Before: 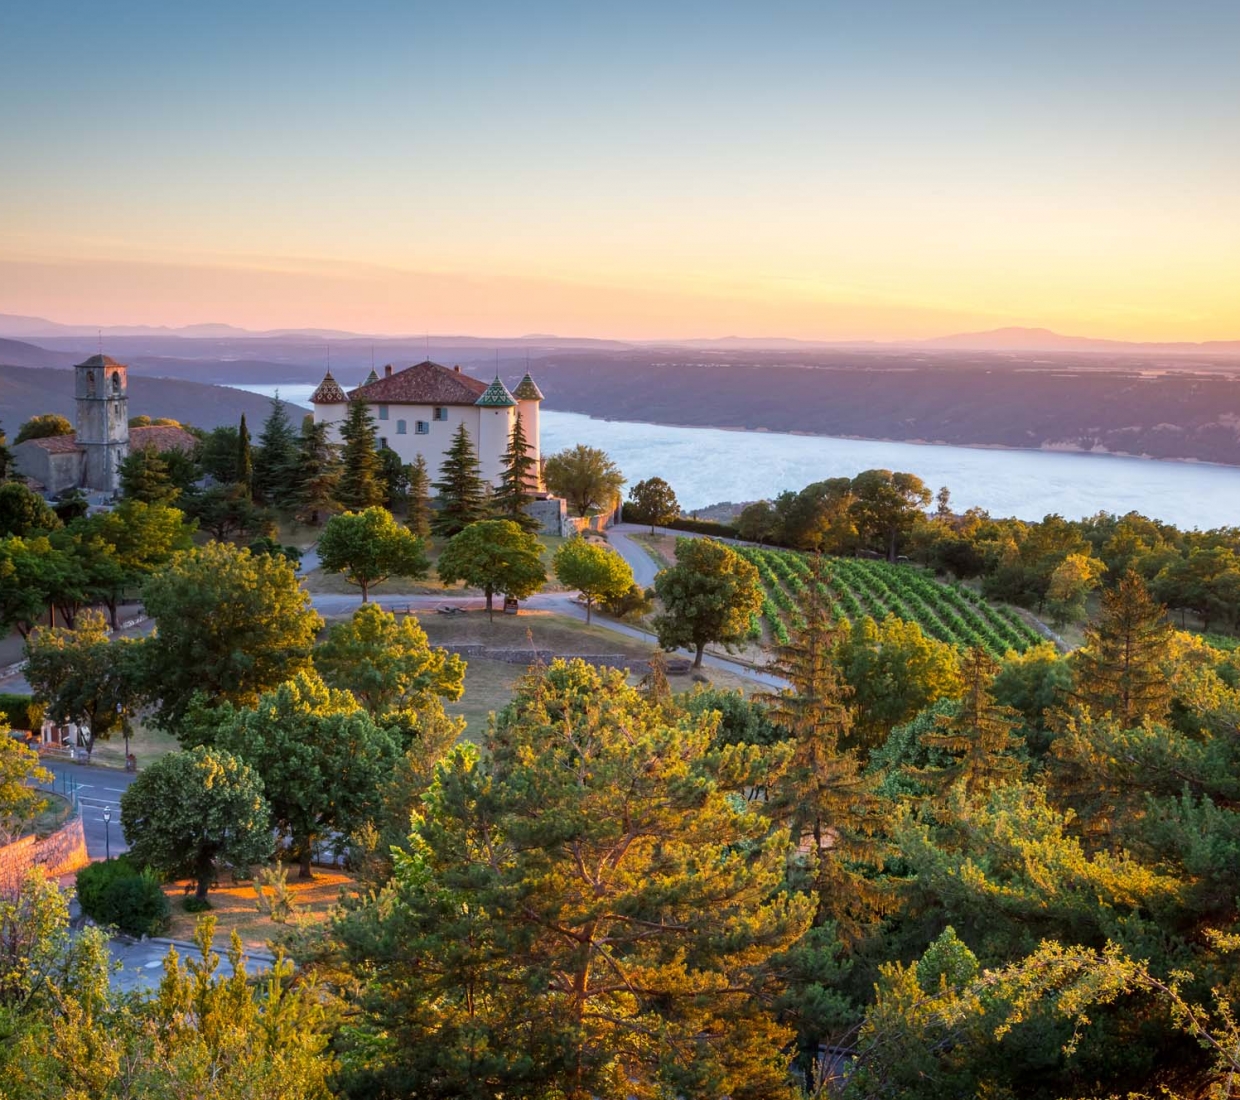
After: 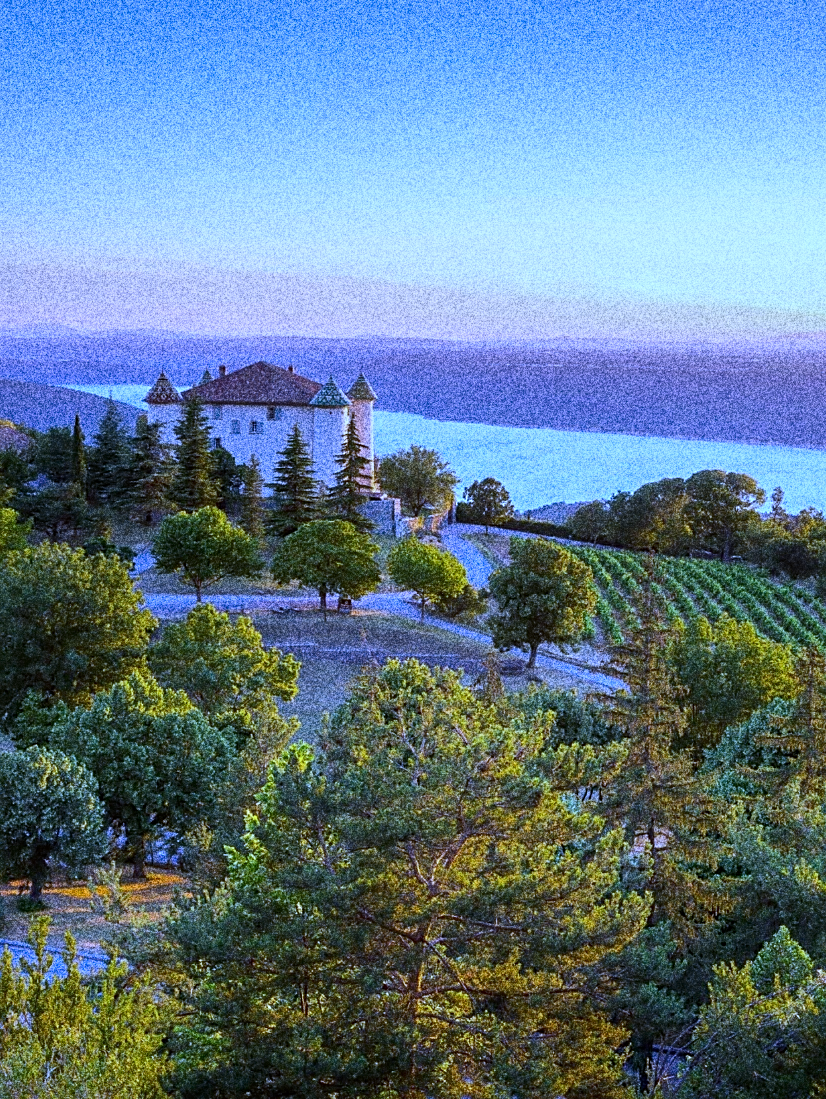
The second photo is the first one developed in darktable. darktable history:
crop and rotate: left 13.537%, right 19.796%
sharpen: on, module defaults
shadows and highlights: shadows 10, white point adjustment 1, highlights -40
white balance: red 0.766, blue 1.537
grain: coarseness 30.02 ISO, strength 100%
